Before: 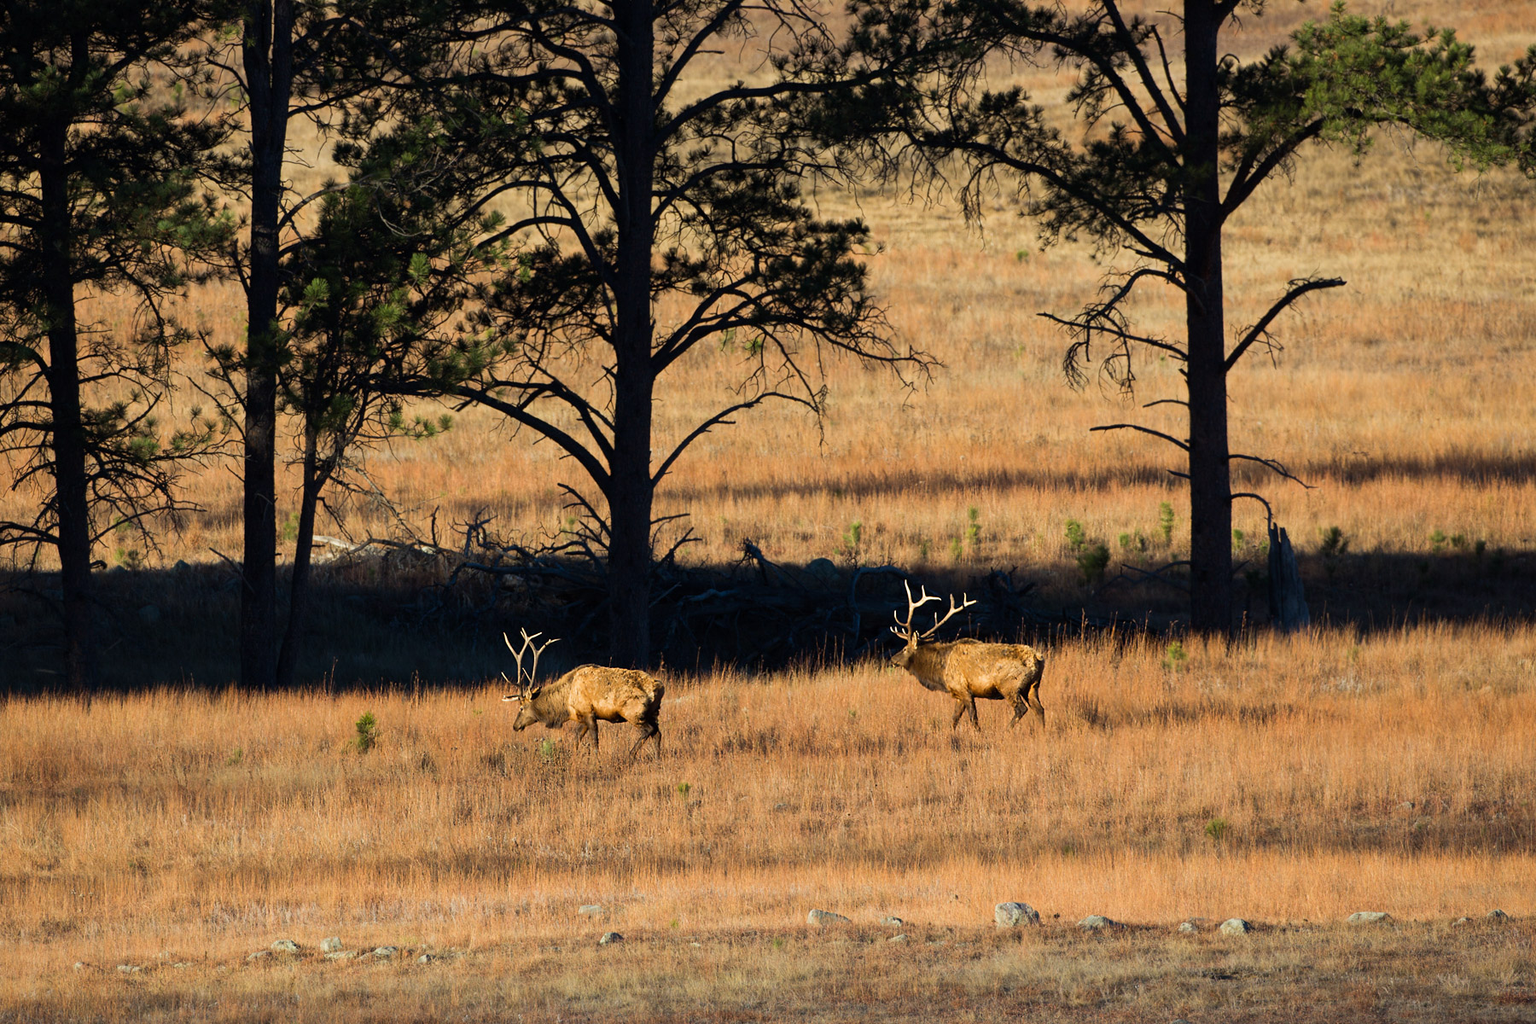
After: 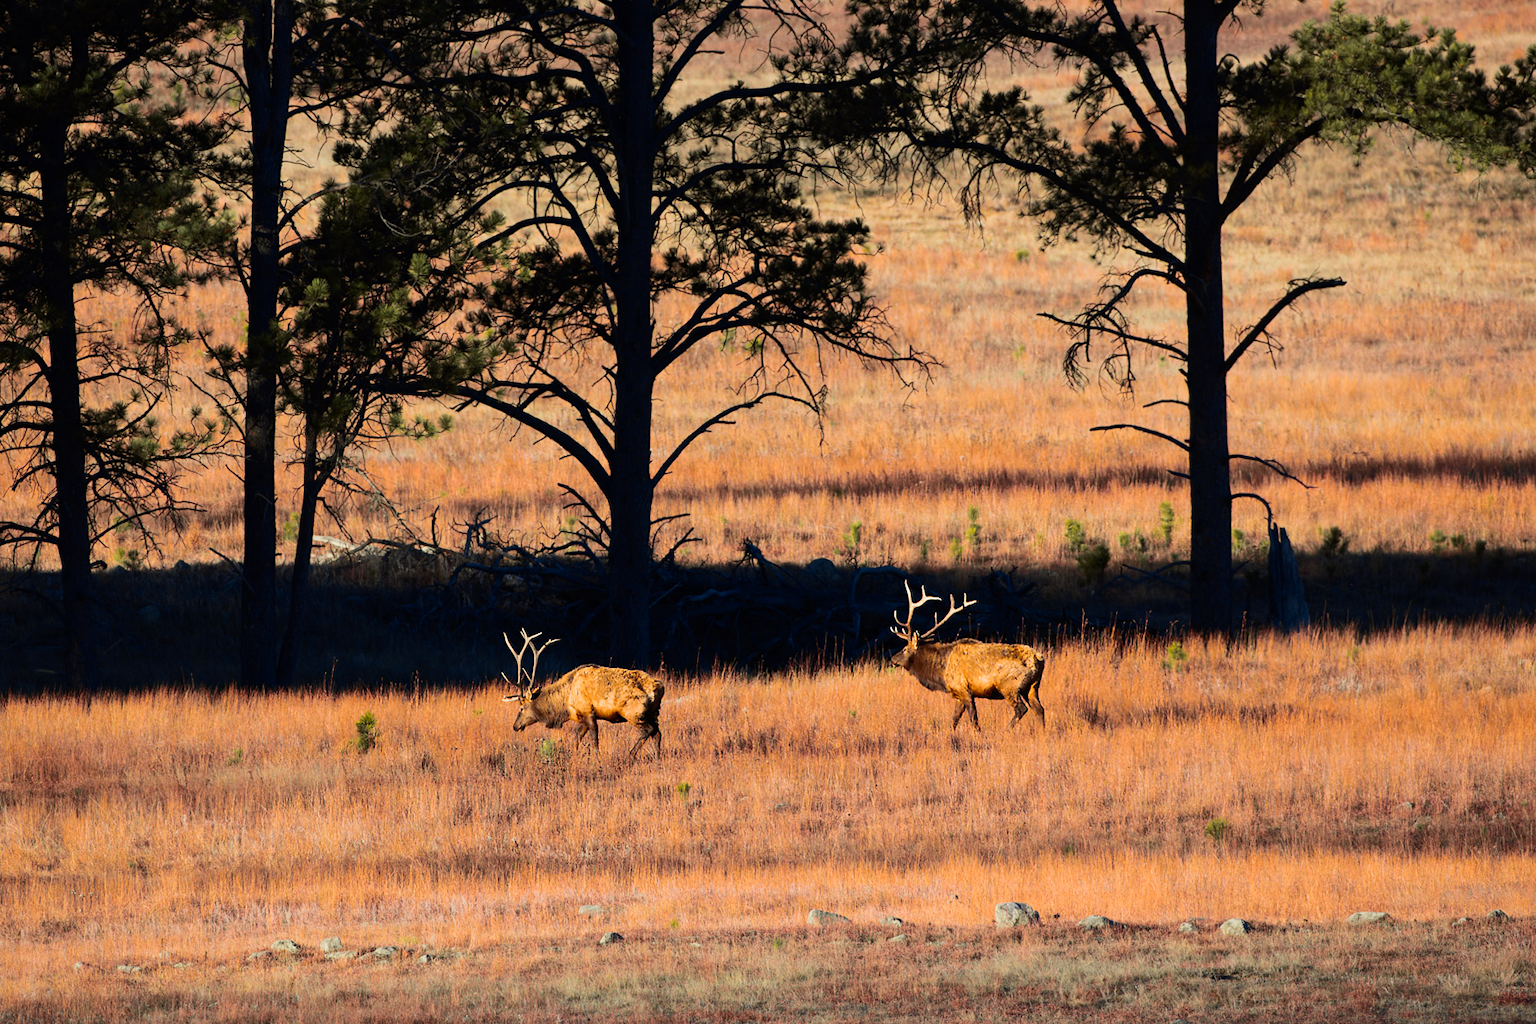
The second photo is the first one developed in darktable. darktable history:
tone curve: curves: ch0 [(0, 0) (0.087, 0.054) (0.281, 0.245) (0.506, 0.526) (0.8, 0.824) (0.994, 0.955)]; ch1 [(0, 0) (0.27, 0.195) (0.406, 0.435) (0.452, 0.474) (0.495, 0.5) (0.514, 0.508) (0.537, 0.556) (0.654, 0.689) (1, 1)]; ch2 [(0, 0) (0.269, 0.299) (0.459, 0.441) (0.498, 0.499) (0.523, 0.52) (0.551, 0.549) (0.633, 0.625) (0.659, 0.681) (0.718, 0.764) (1, 1)], color space Lab, independent channels, preserve colors none
